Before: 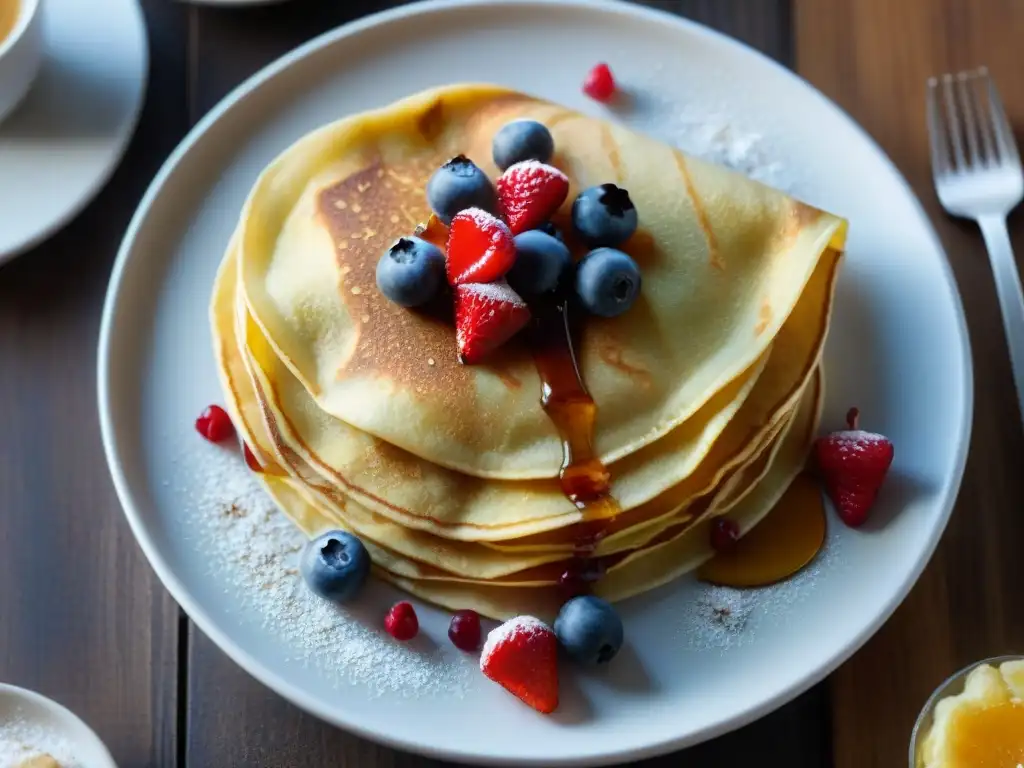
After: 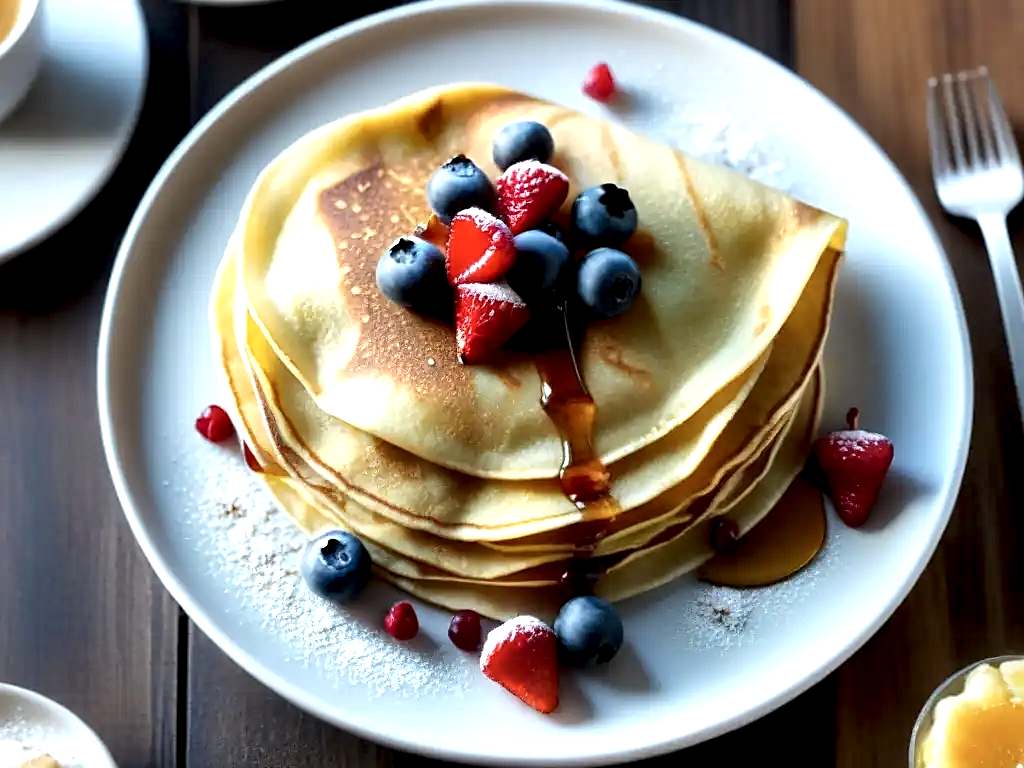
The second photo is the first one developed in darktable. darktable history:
shadows and highlights: radius 113.25, shadows 51.14, white point adjustment 9.08, highlights -4.58, soften with gaussian
tone equalizer: on, module defaults
local contrast: highlights 143%, shadows 146%, detail 140%, midtone range 0.26
sharpen: radius 1.849, amount 0.398, threshold 1.152
